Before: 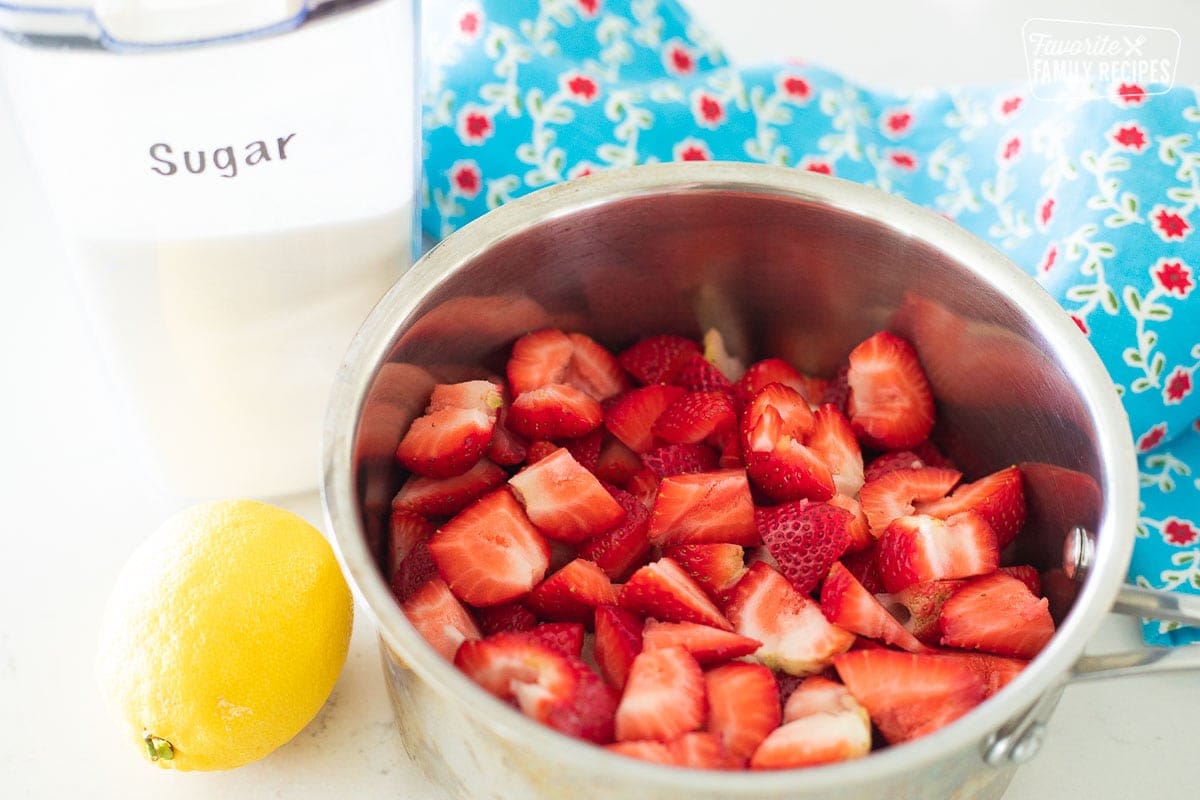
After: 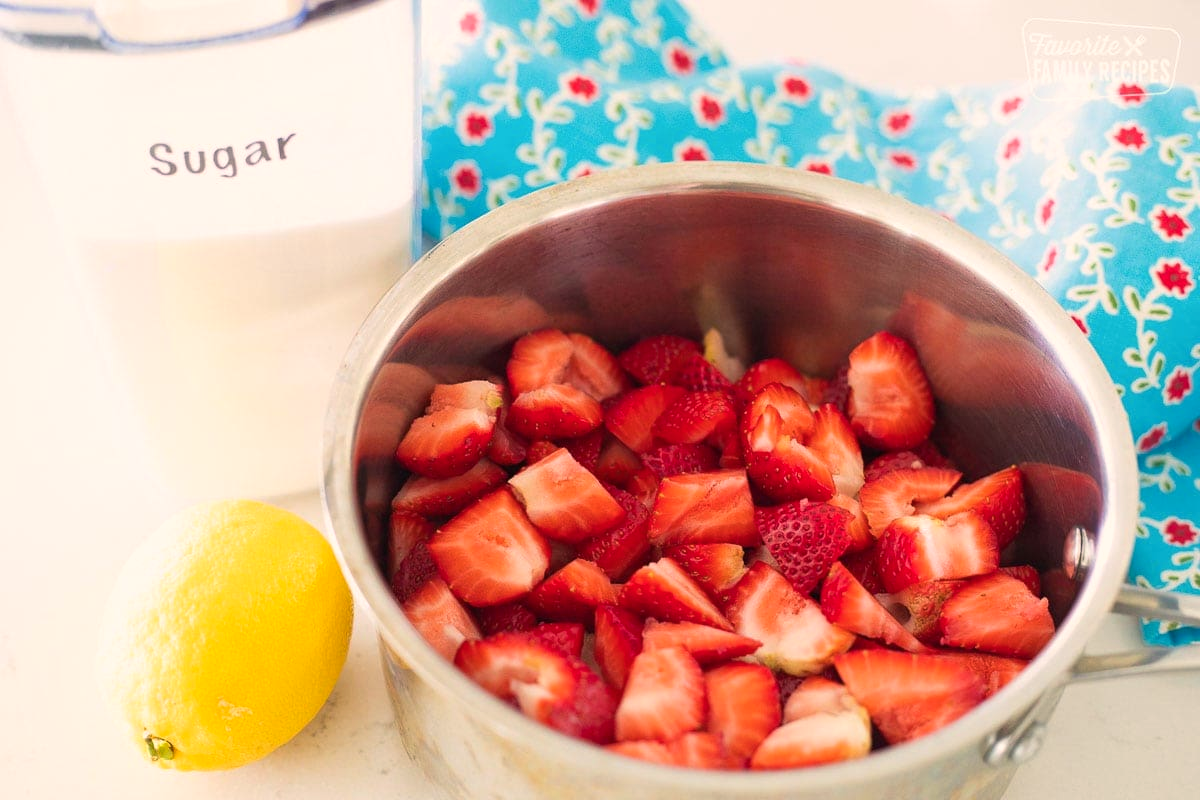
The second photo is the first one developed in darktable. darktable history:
color balance rgb: highlights gain › chroma 3.08%, highlights gain › hue 54.35°, perceptual saturation grading › global saturation -0.088%, global vibrance 20%
